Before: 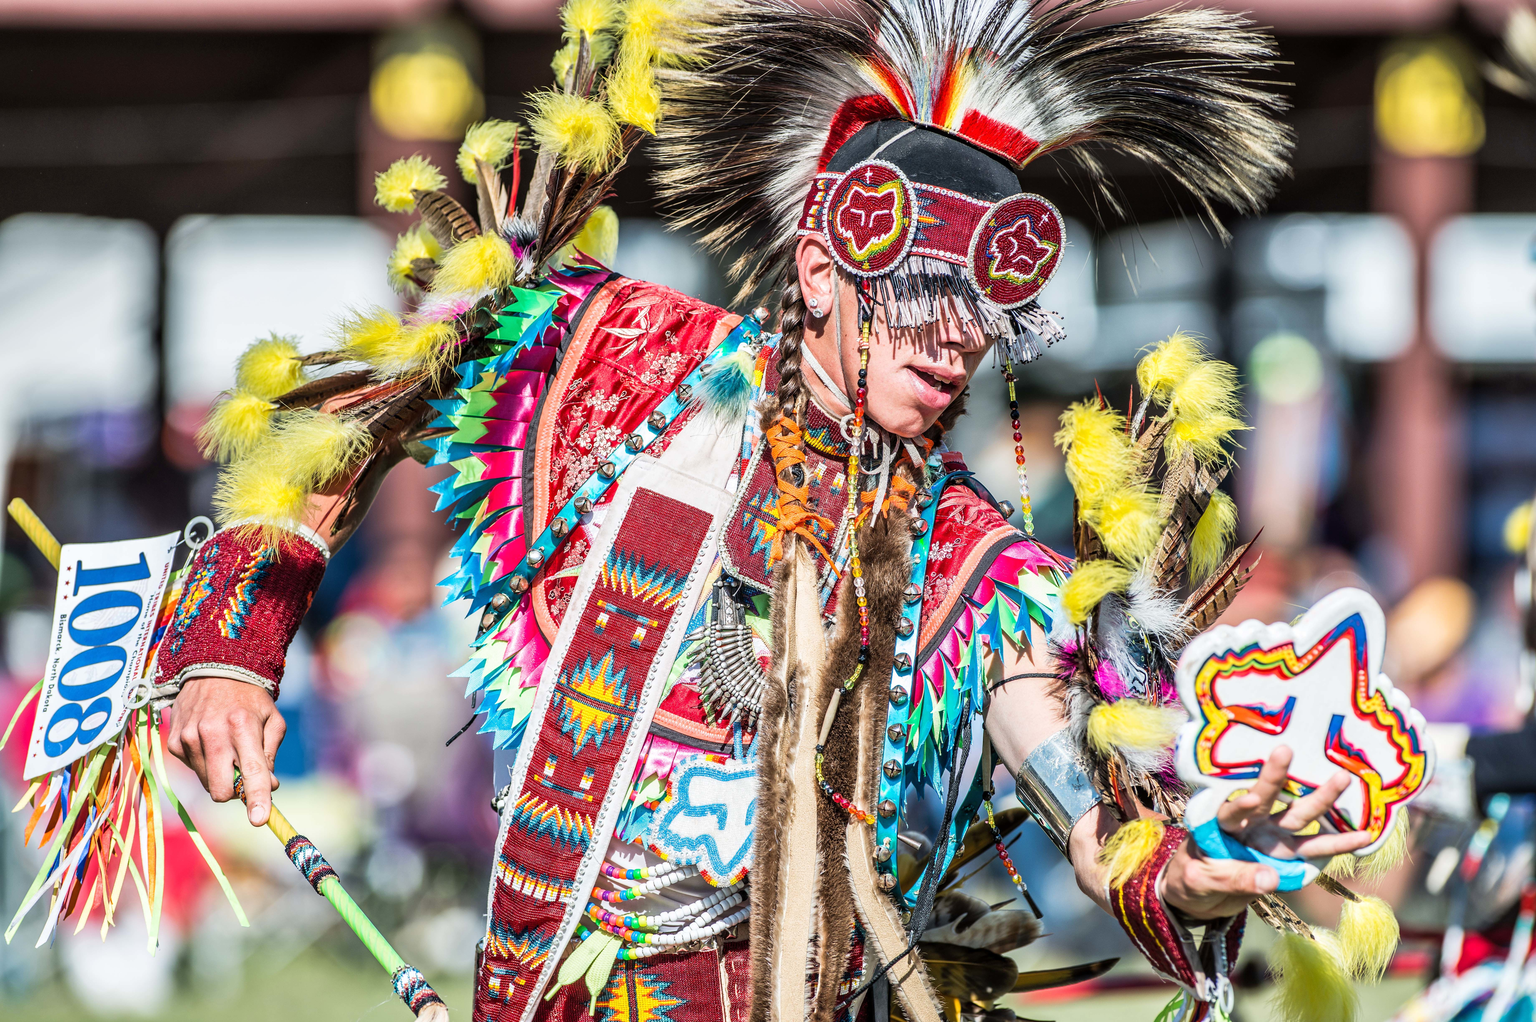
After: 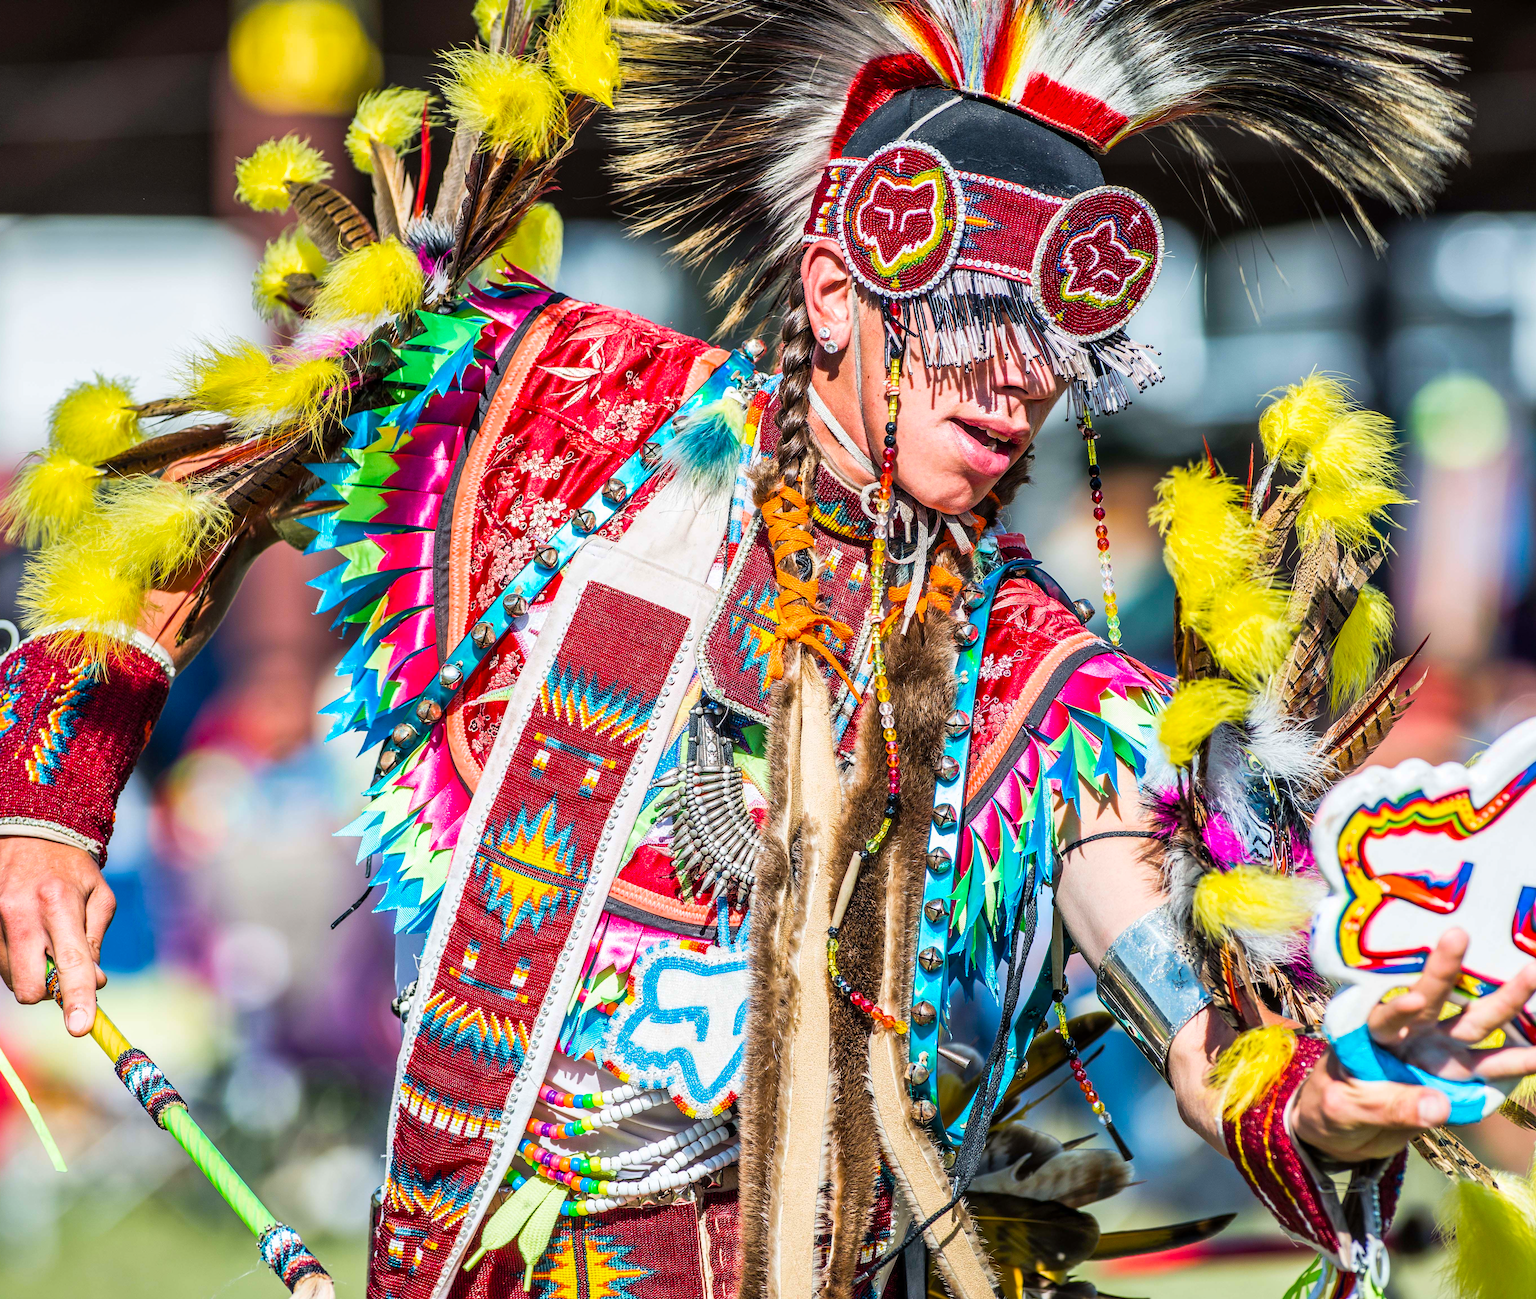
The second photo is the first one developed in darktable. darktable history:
crop and rotate: left 13.028%, top 5.409%, right 12.548%
color balance rgb: shadows lift › chroma 2.048%, shadows lift › hue 248.58°, perceptual saturation grading › global saturation 30.211%, global vibrance 20%
